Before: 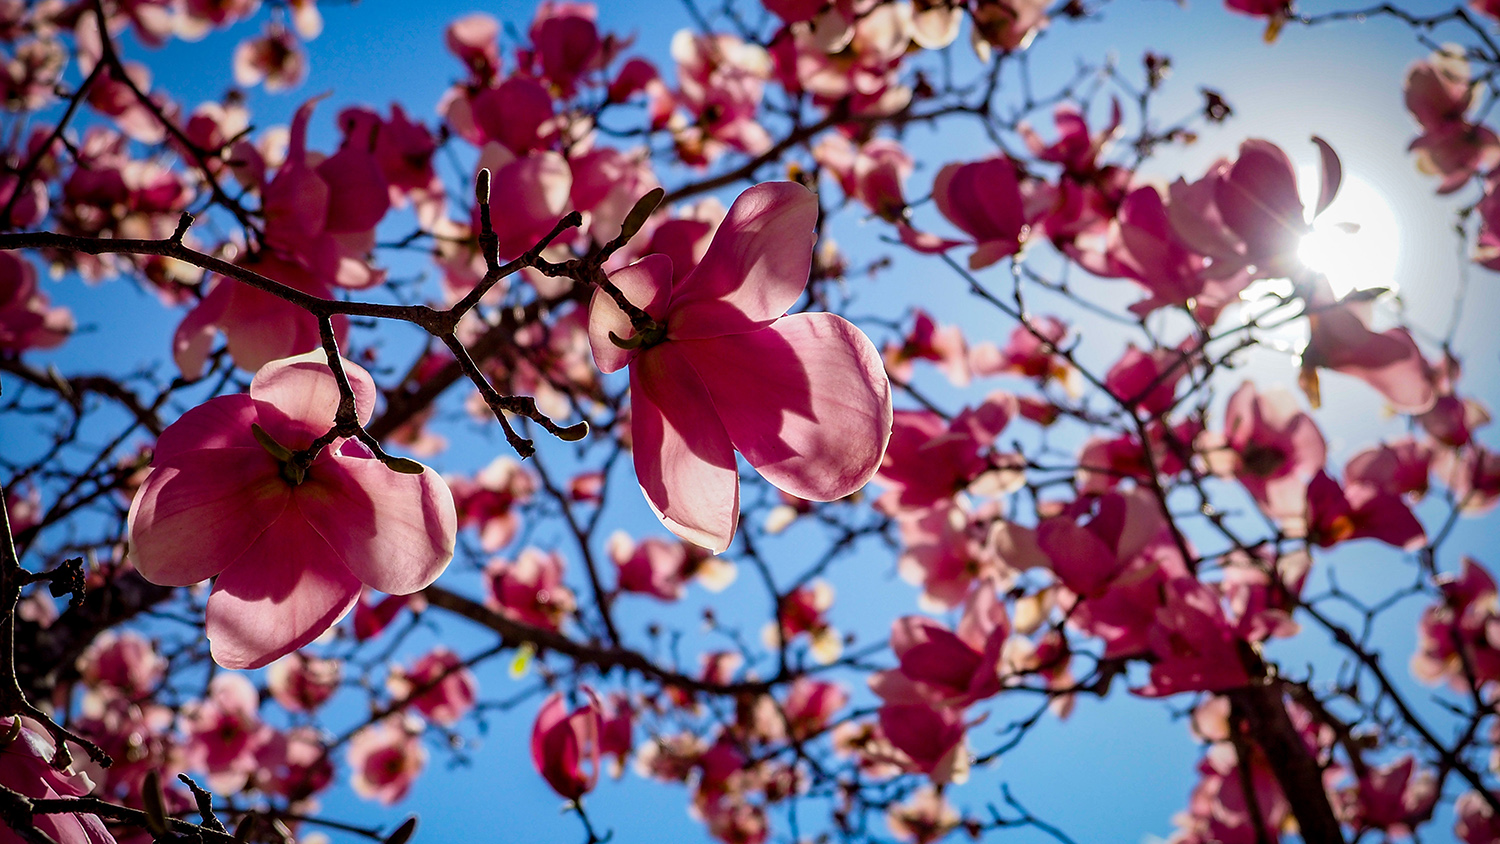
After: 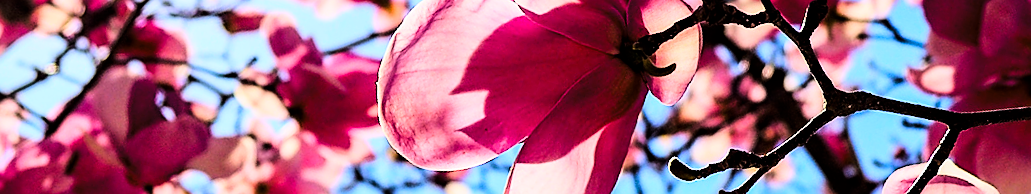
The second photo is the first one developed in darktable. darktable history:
crop and rotate: angle 16.12°, top 30.835%, bottom 35.653%
tone curve: curves: ch0 [(0, 0) (0.004, 0) (0.133, 0.071) (0.325, 0.456) (0.832, 0.957) (1, 1)], color space Lab, linked channels, preserve colors none
sharpen: on, module defaults
